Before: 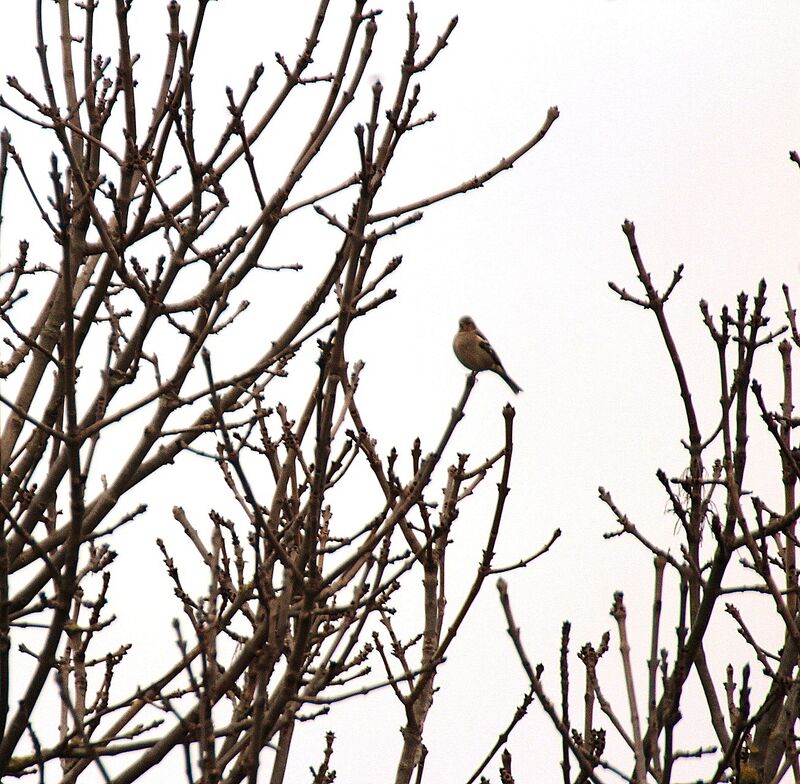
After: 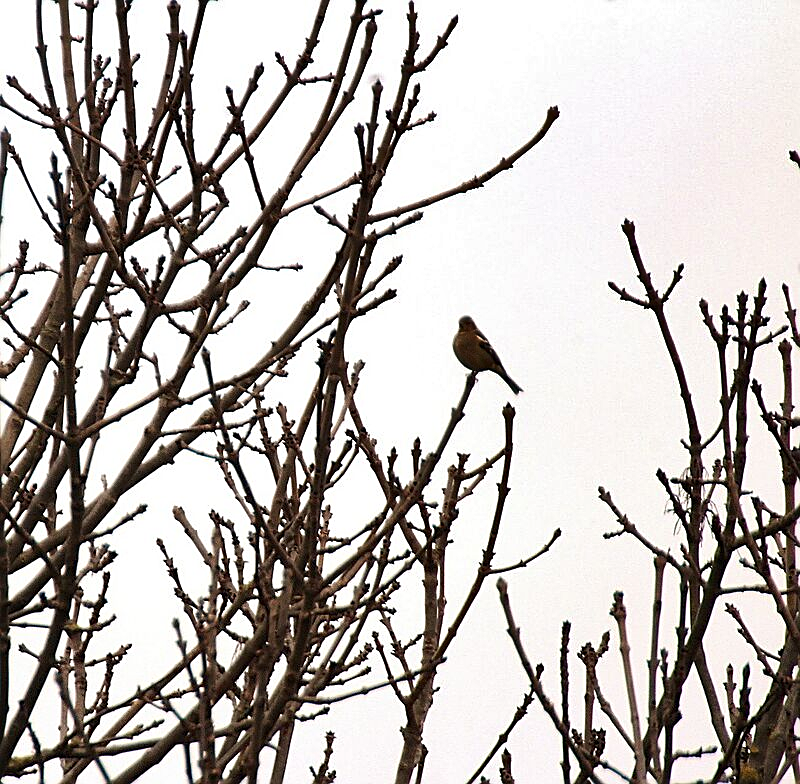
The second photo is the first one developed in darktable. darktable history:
sharpen: on, module defaults
shadows and highlights: shadows 52.66, soften with gaussian
